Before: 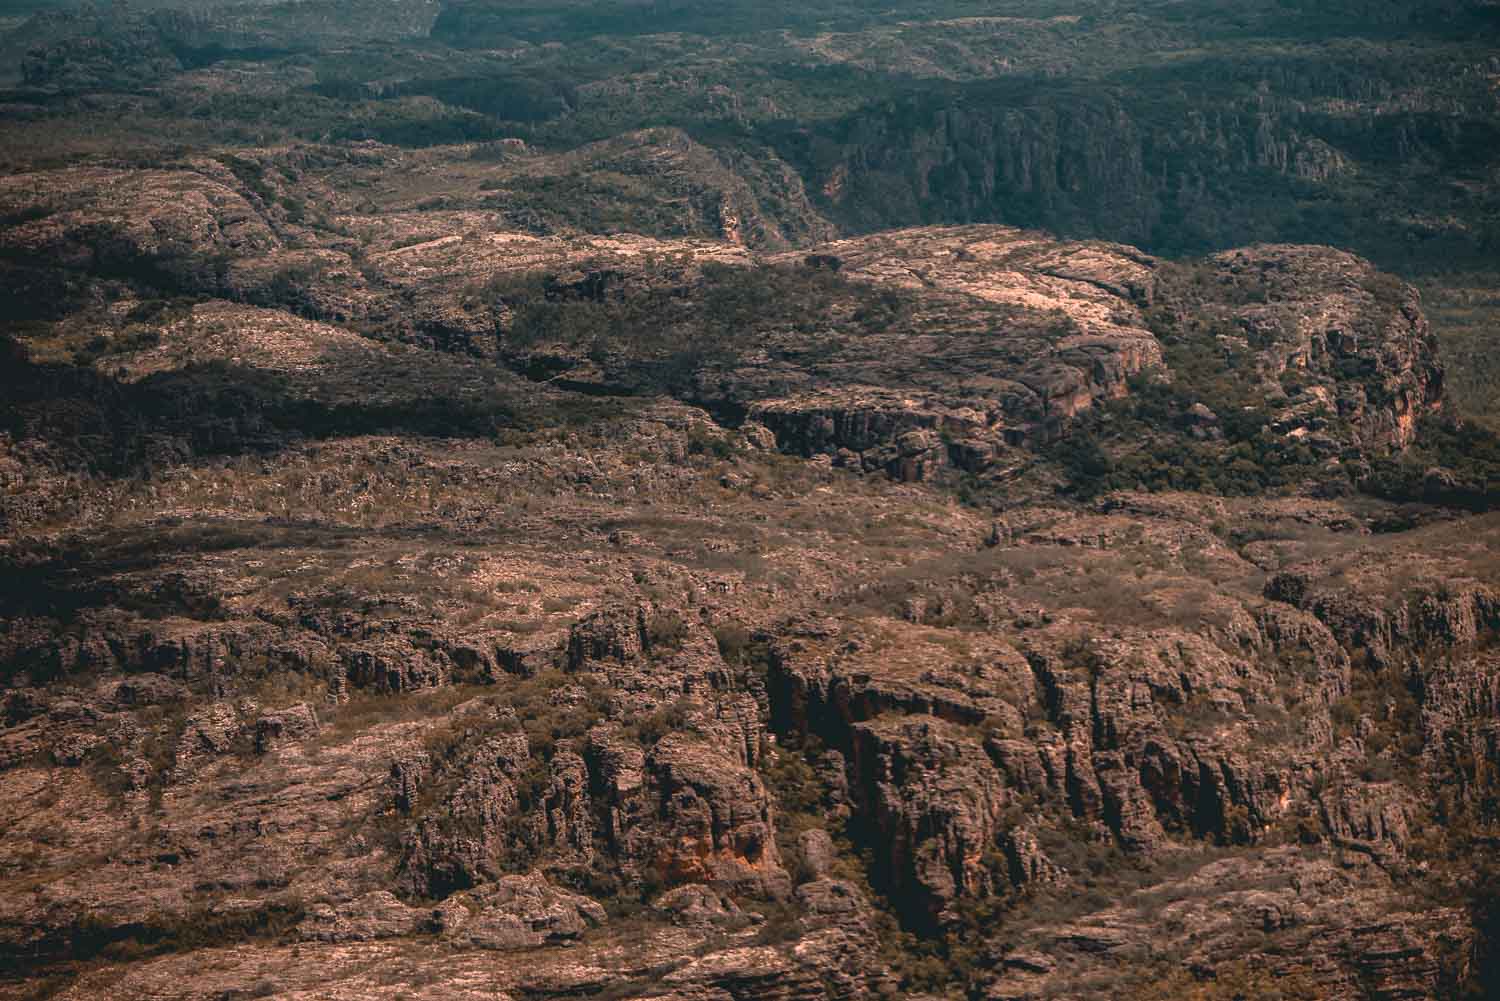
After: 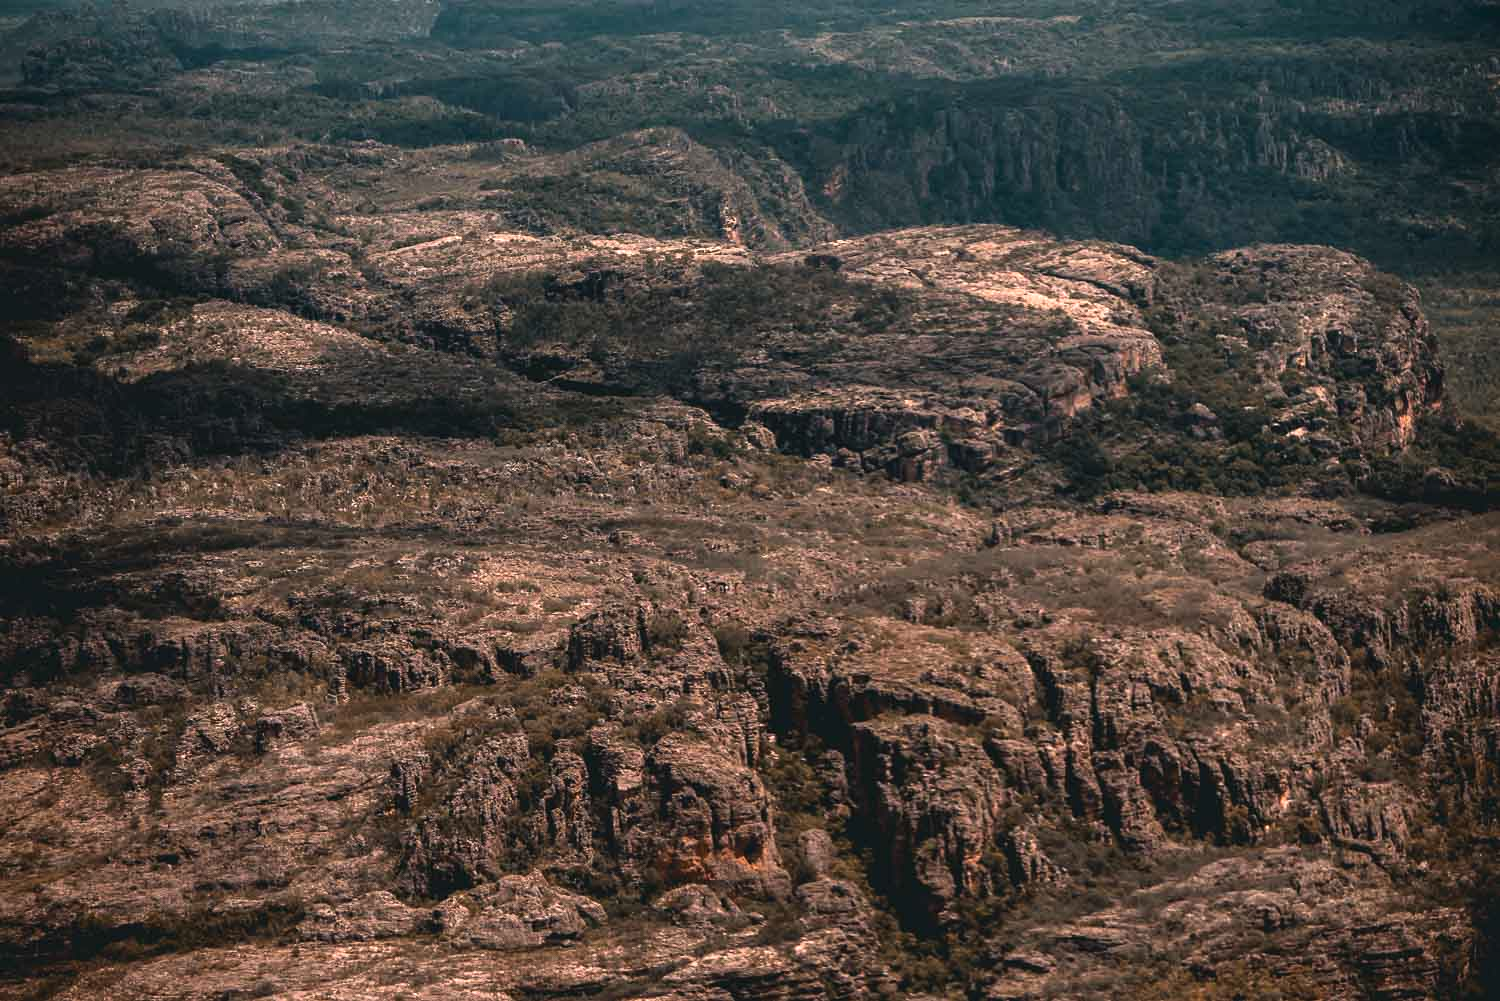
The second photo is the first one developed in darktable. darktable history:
tone equalizer: -8 EV -0.427 EV, -7 EV -0.369 EV, -6 EV -0.343 EV, -5 EV -0.188 EV, -3 EV 0.215 EV, -2 EV 0.319 EV, -1 EV 0.371 EV, +0 EV 0.42 EV, edges refinement/feathering 500, mask exposure compensation -1.57 EV, preserve details no
